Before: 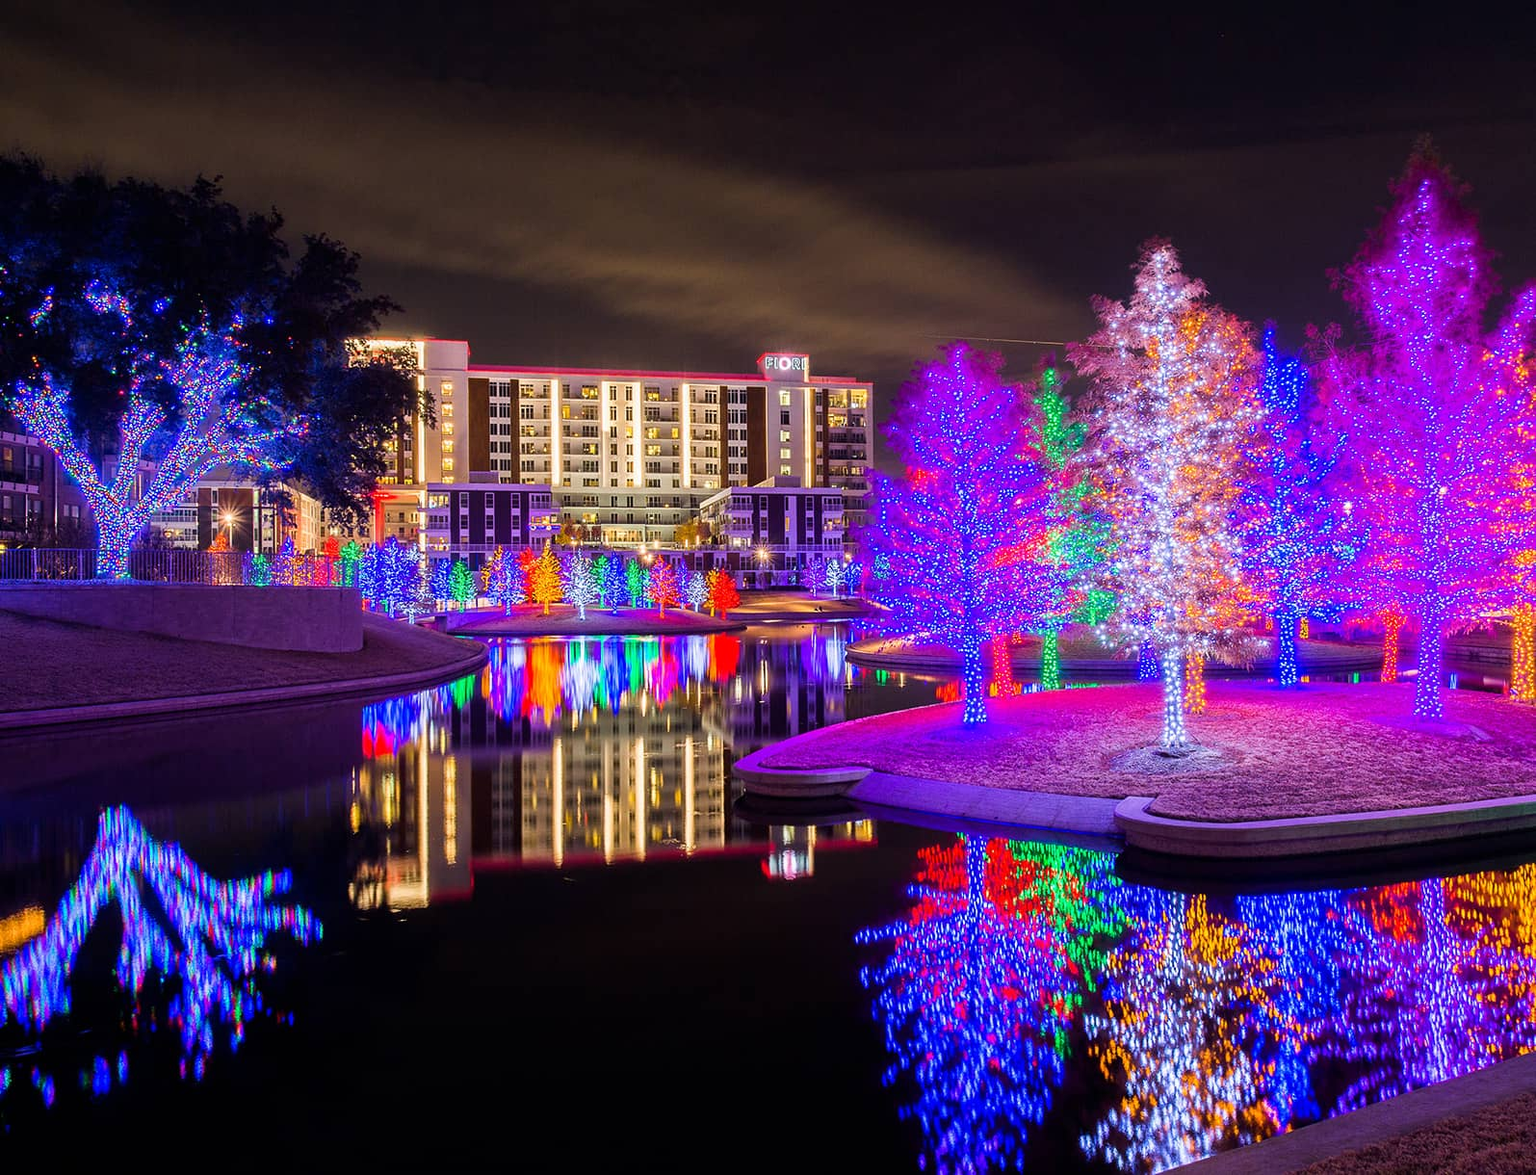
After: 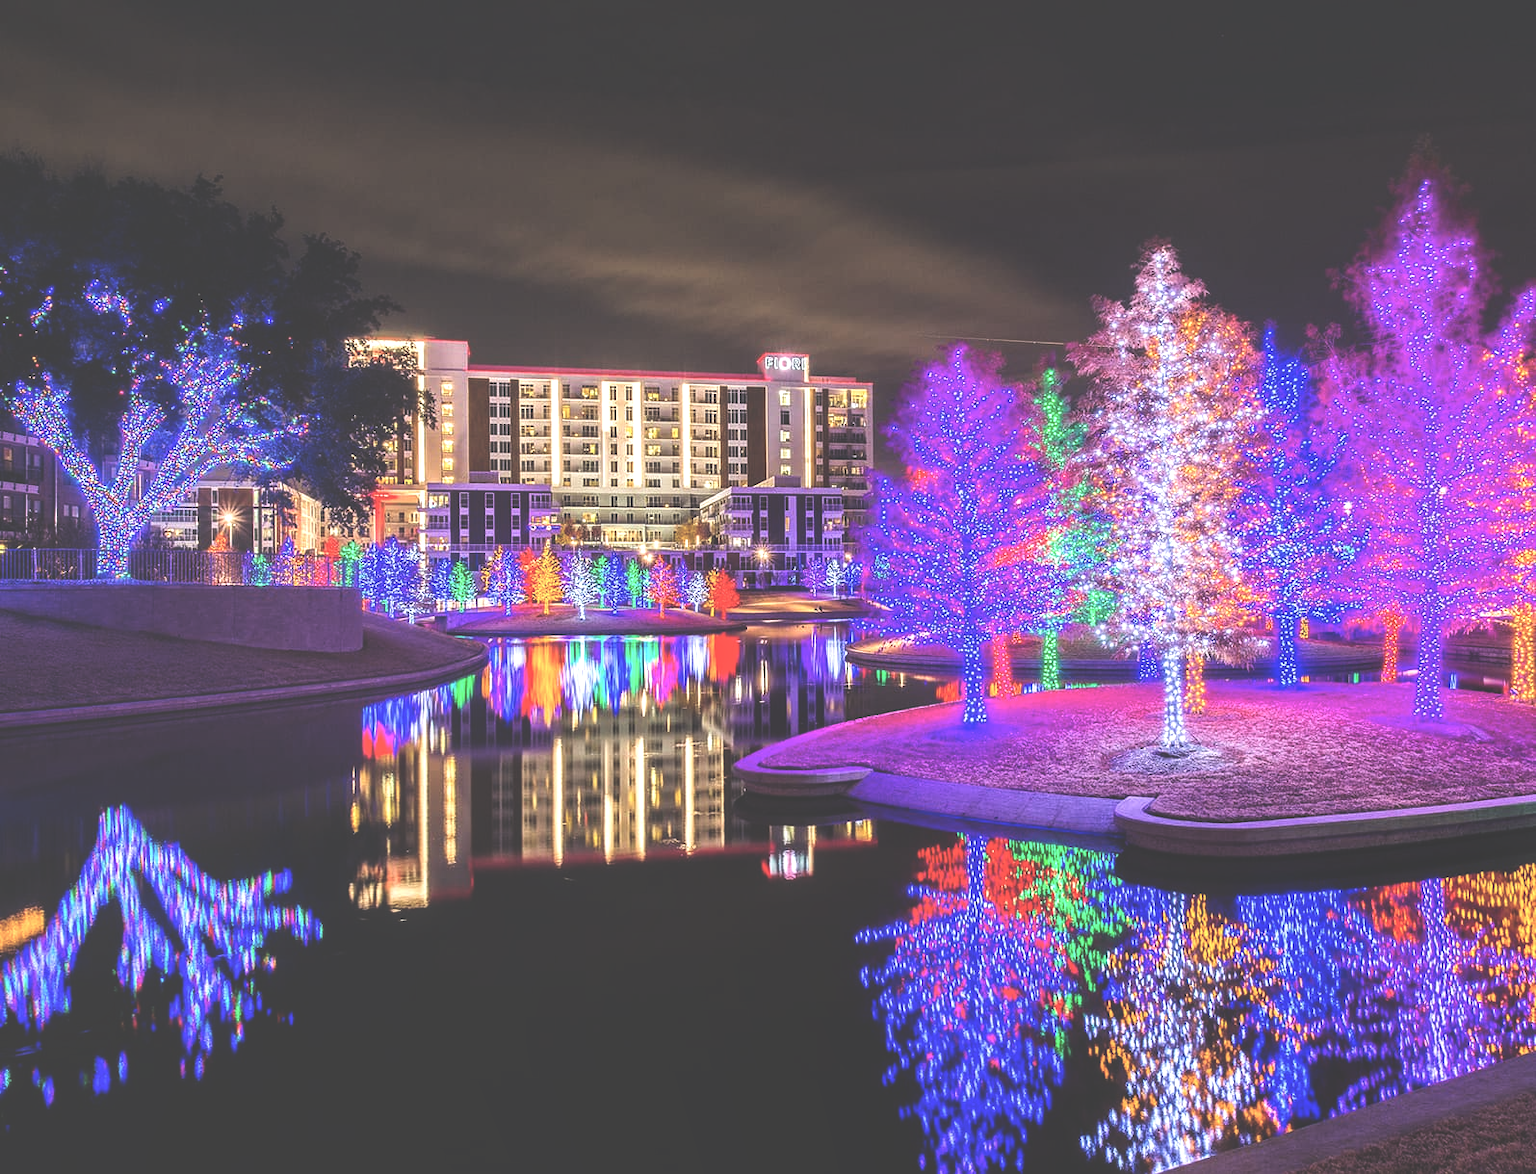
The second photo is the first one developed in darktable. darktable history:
exposure: black level correction -0.062, exposure -0.05 EV, compensate exposure bias true, compensate highlight preservation false
local contrast: detail 154%
